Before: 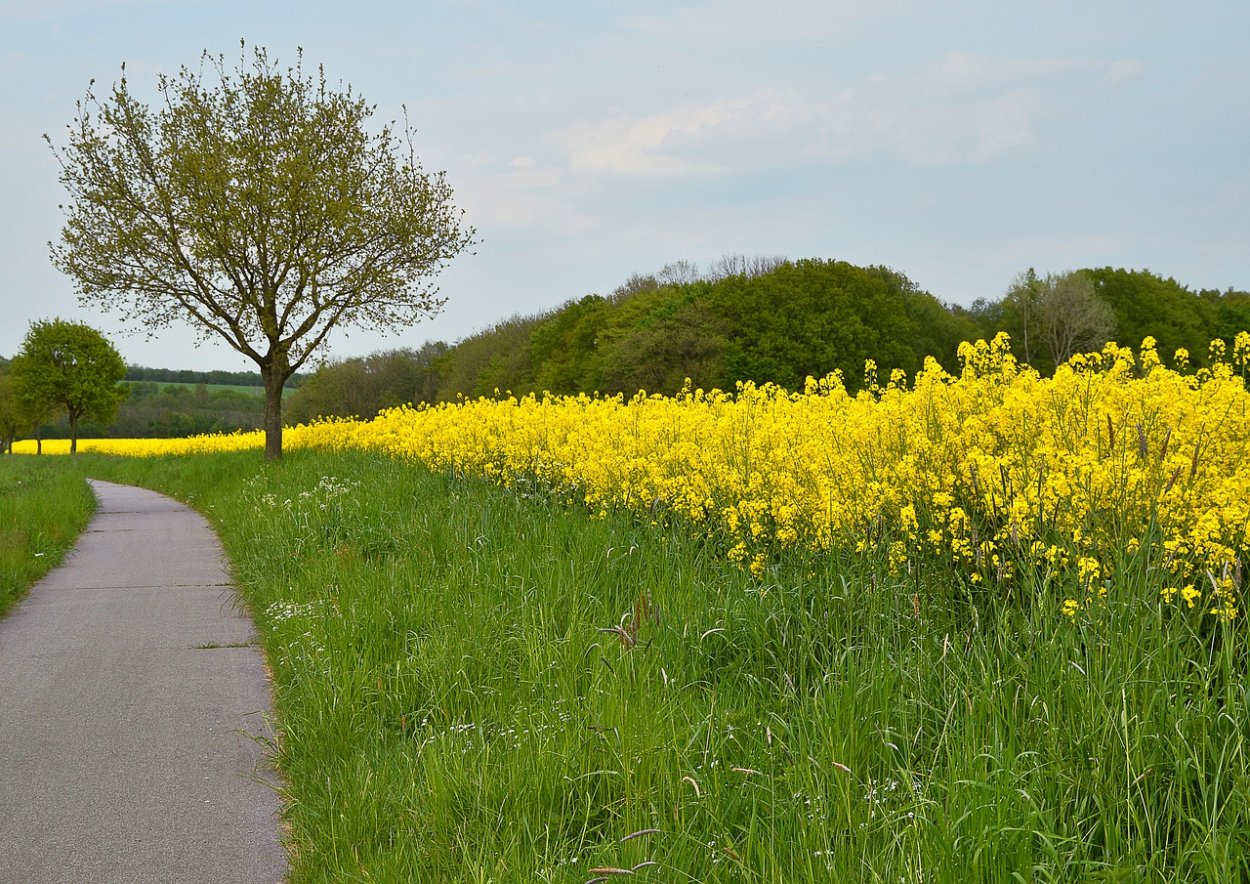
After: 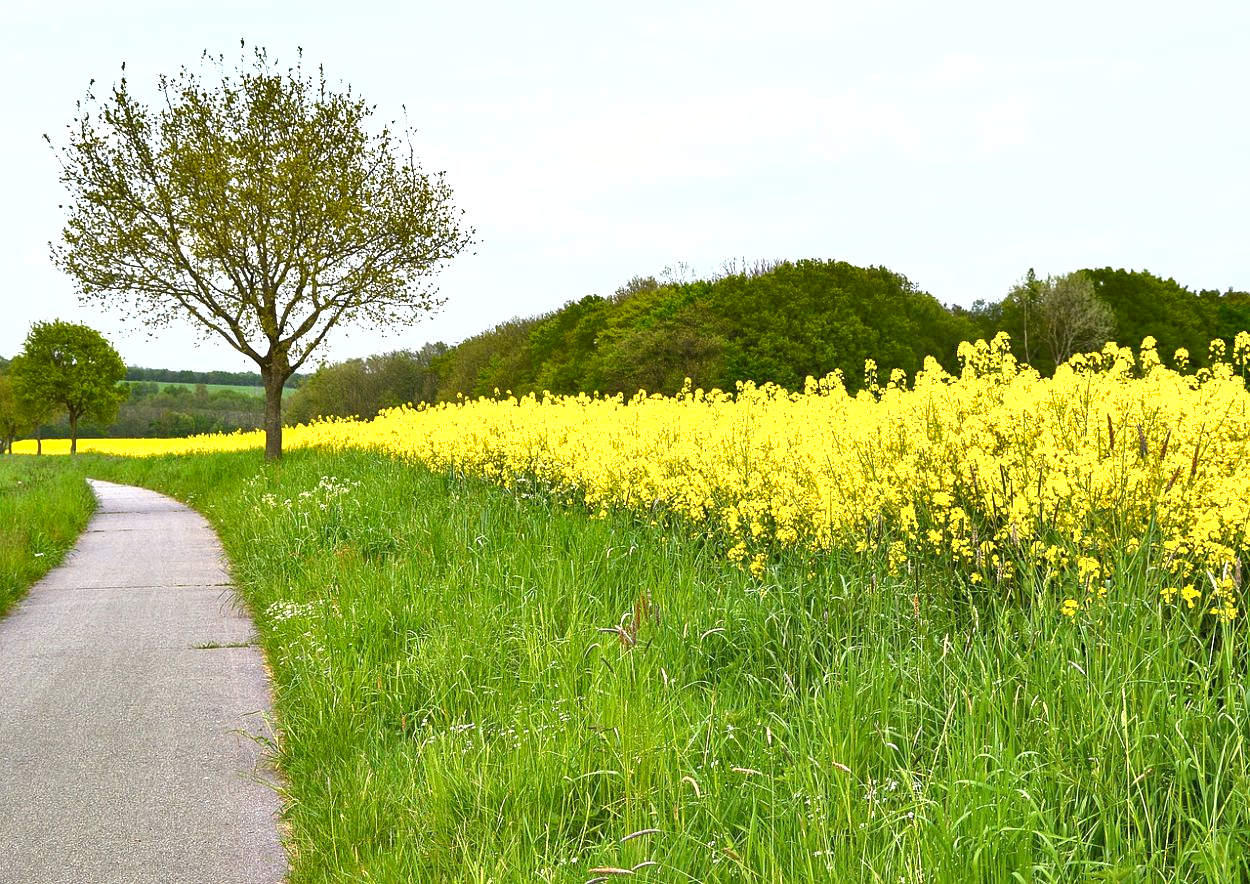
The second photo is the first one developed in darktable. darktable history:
exposure: exposure 1.213 EV, compensate exposure bias true, compensate highlight preservation false
tone equalizer: edges refinement/feathering 500, mask exposure compensation -1.57 EV, preserve details no
shadows and highlights: shadows 52.96, soften with gaussian
local contrast: highlights 101%, shadows 99%, detail 119%, midtone range 0.2
